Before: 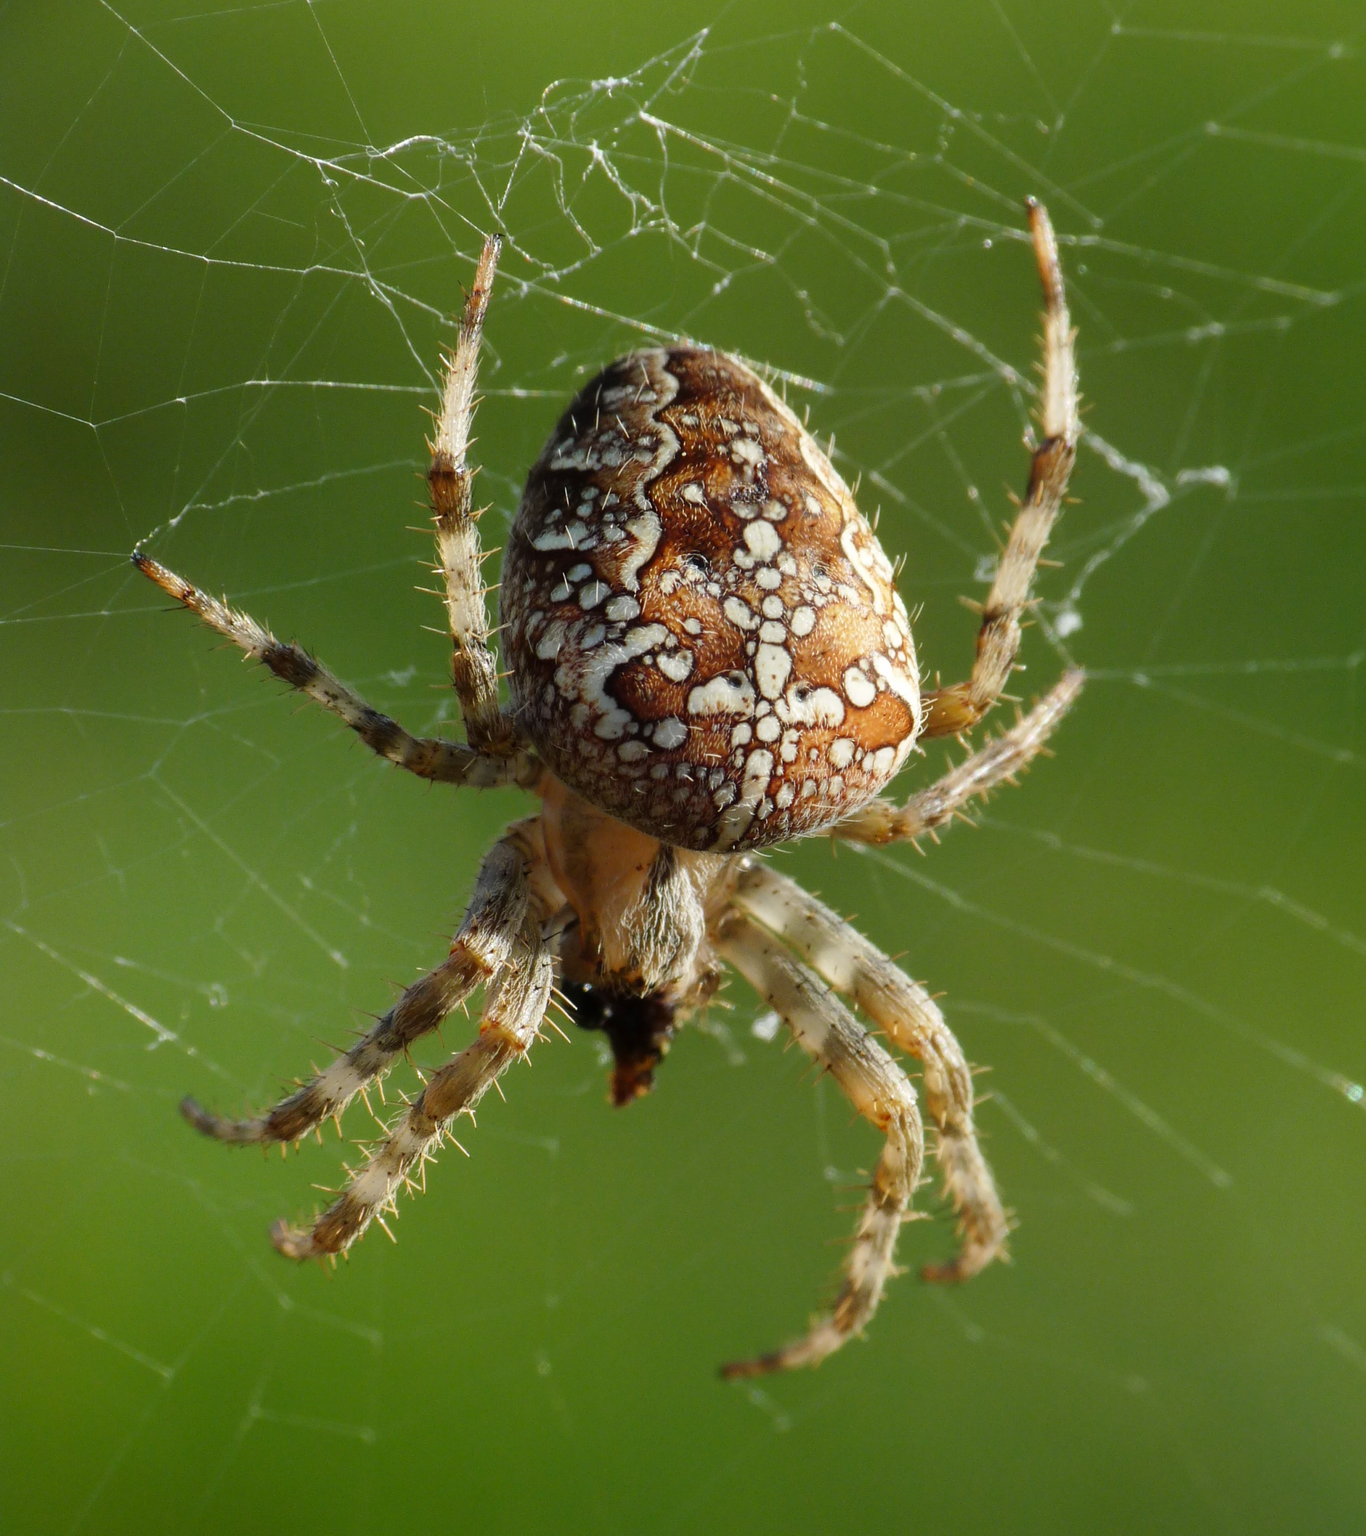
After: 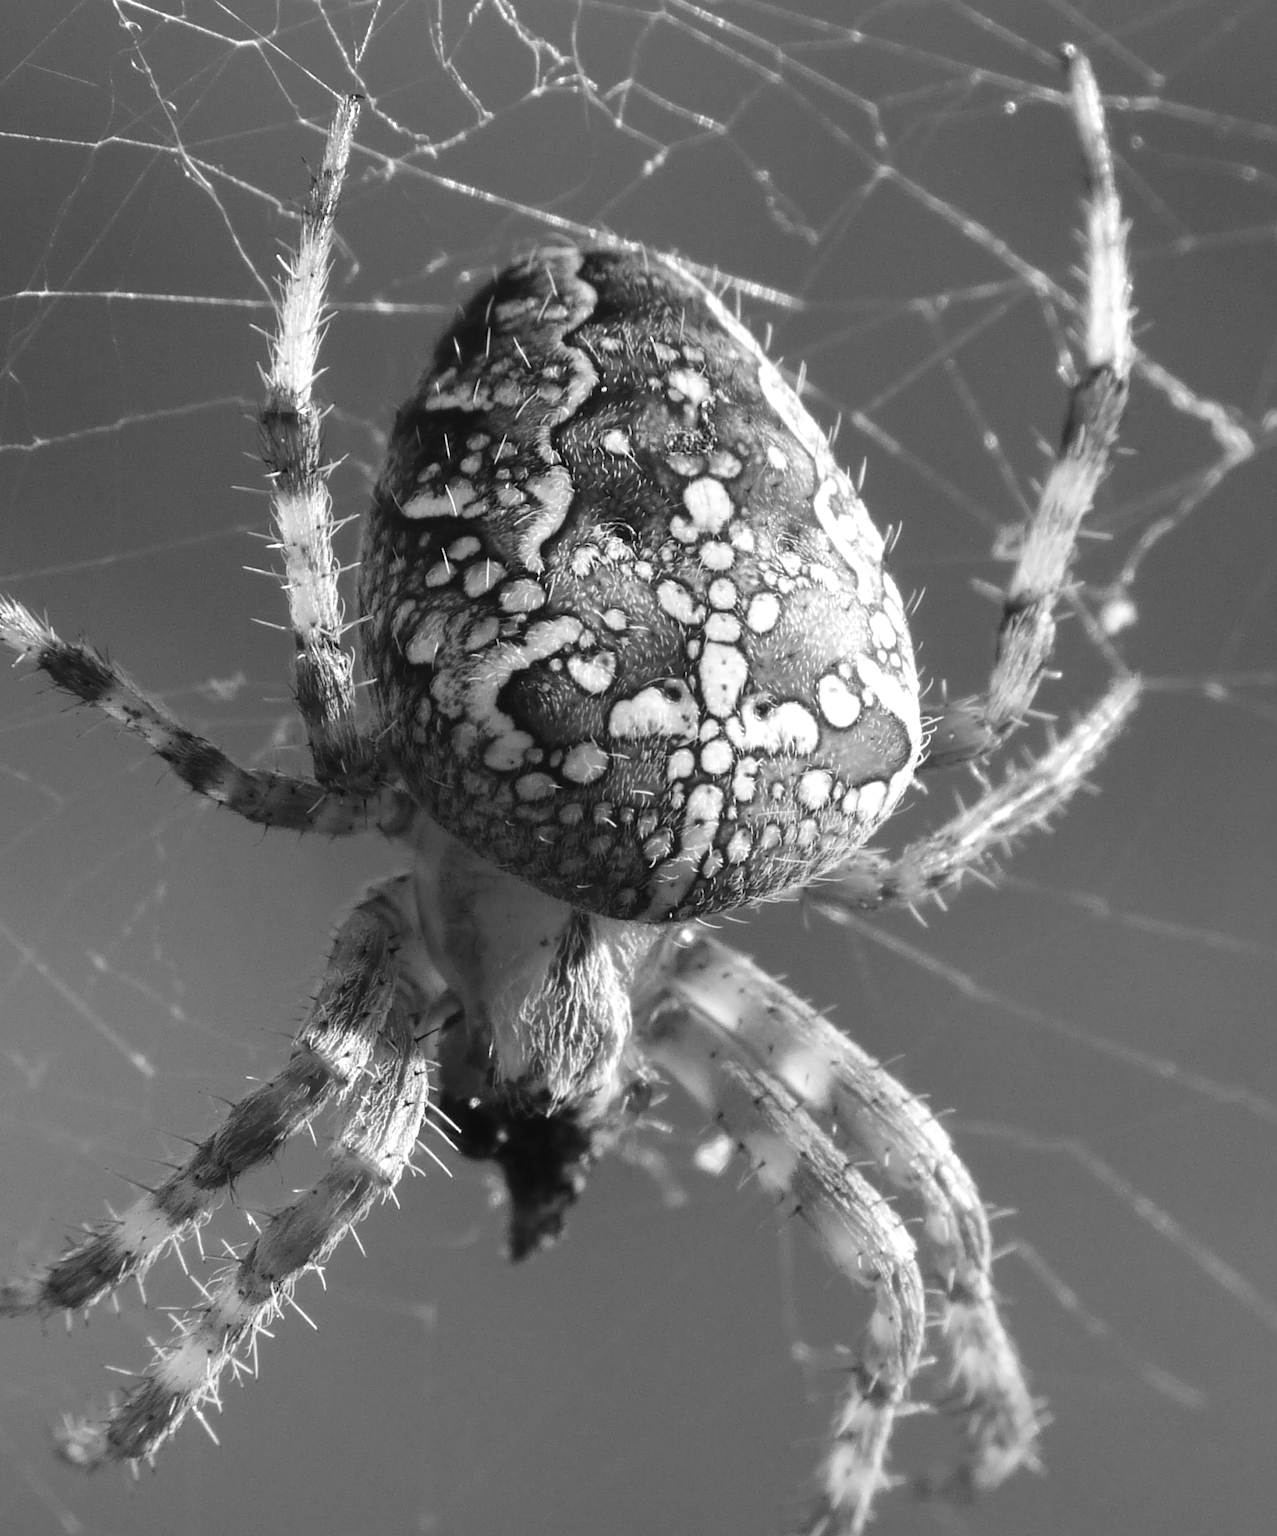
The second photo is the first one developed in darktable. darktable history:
color calibration: output gray [0.28, 0.41, 0.31, 0], gray › normalize channels true, illuminant same as pipeline (D50), adaptation XYZ, x 0.346, y 0.359, gamut compression 0
crop and rotate: left 17.046%, top 10.659%, right 12.989%, bottom 14.553%
exposure: black level correction -0.002, exposure 0.54 EV, compensate highlight preservation false
